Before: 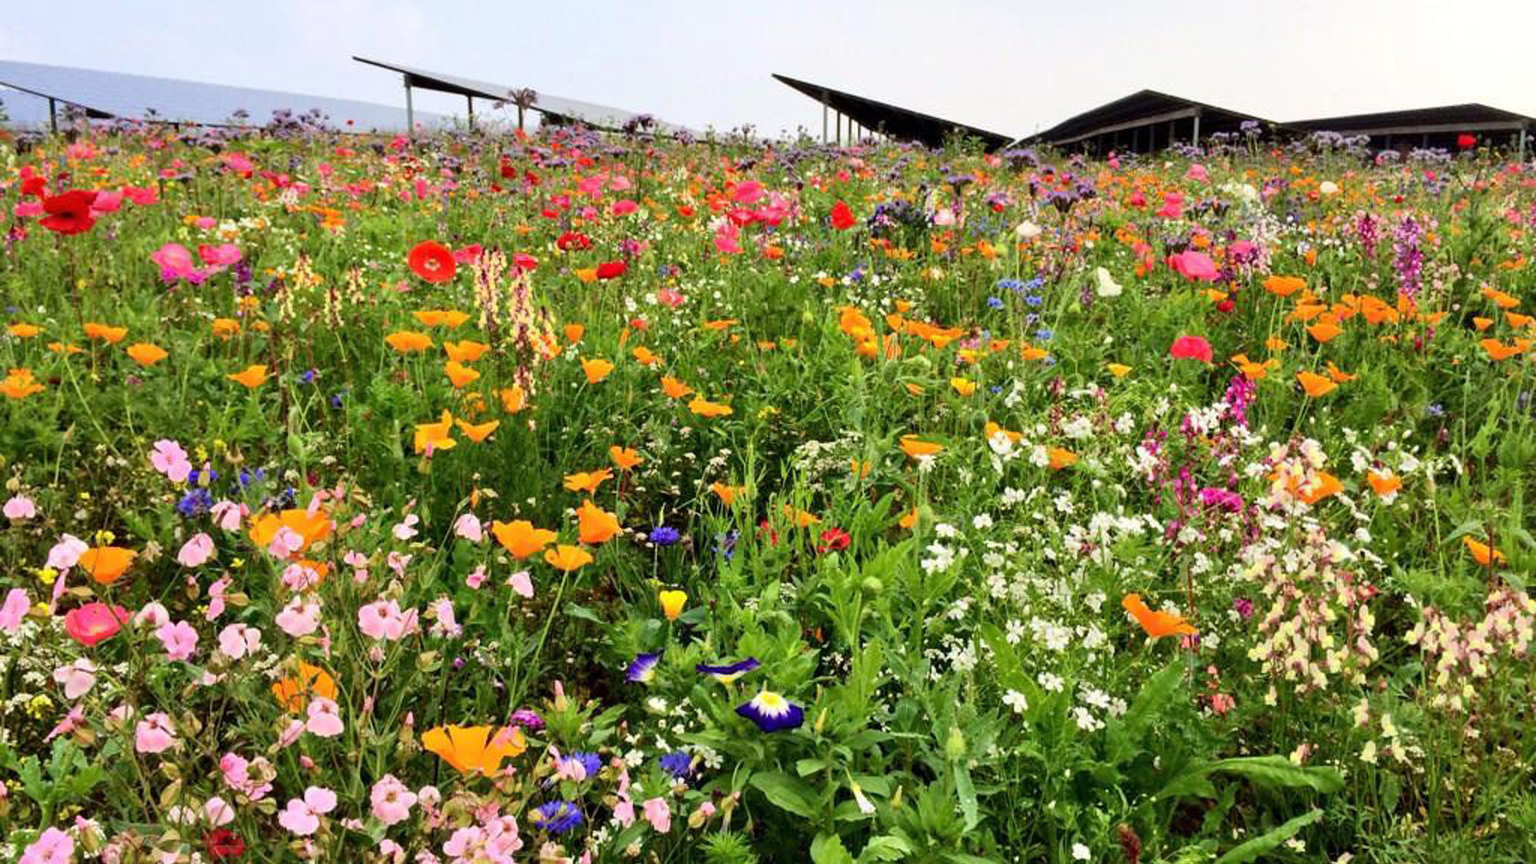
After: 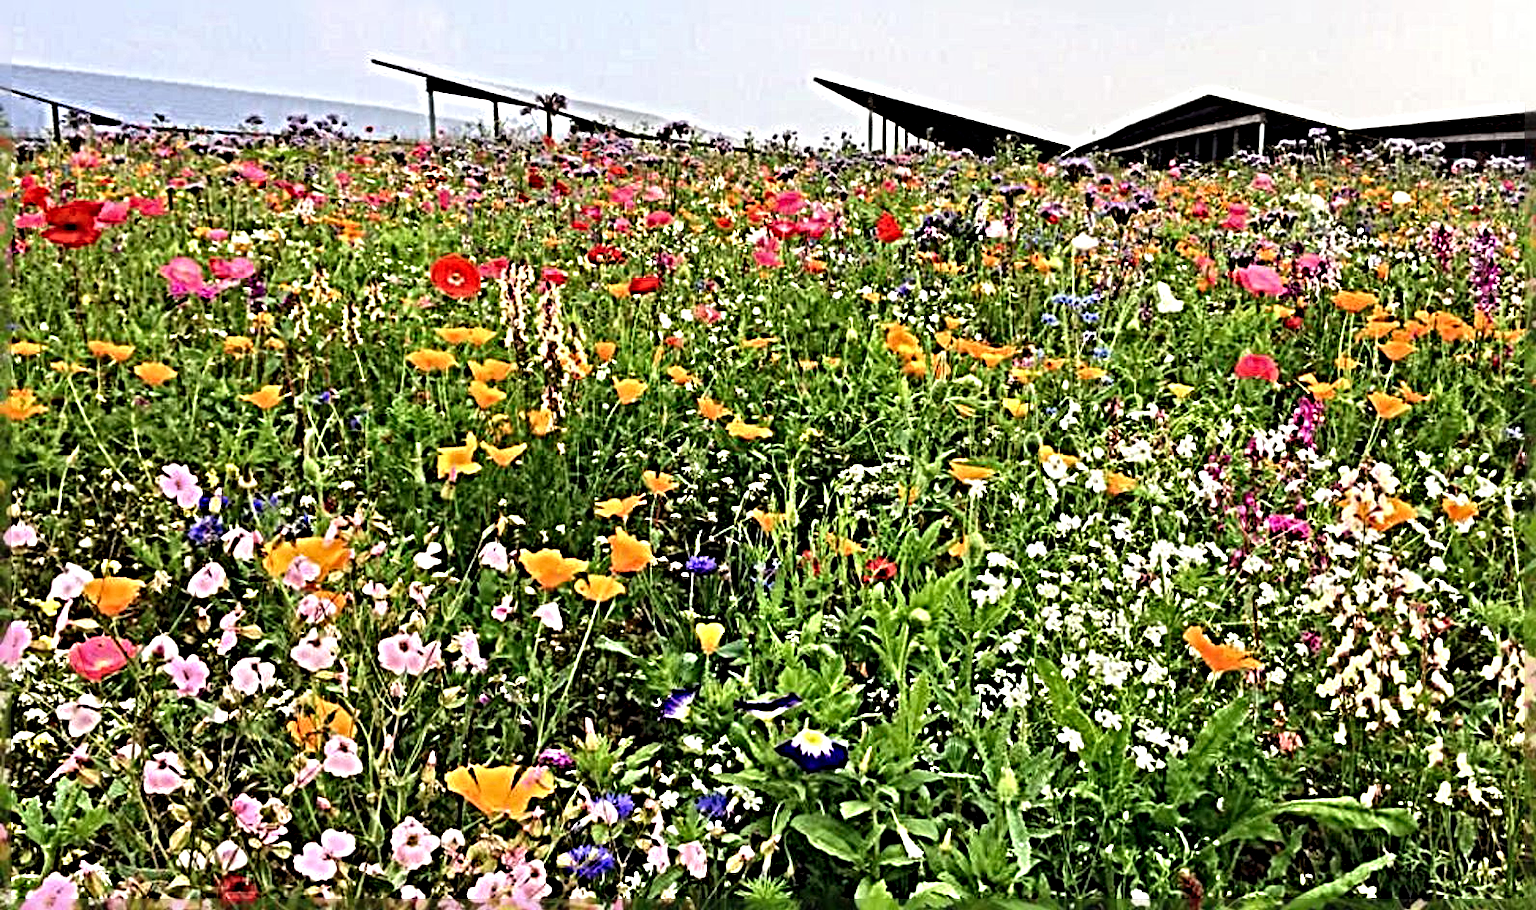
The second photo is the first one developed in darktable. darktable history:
crop and rotate: right 5.167%
sharpen: radius 6.3, amount 1.8, threshold 0
